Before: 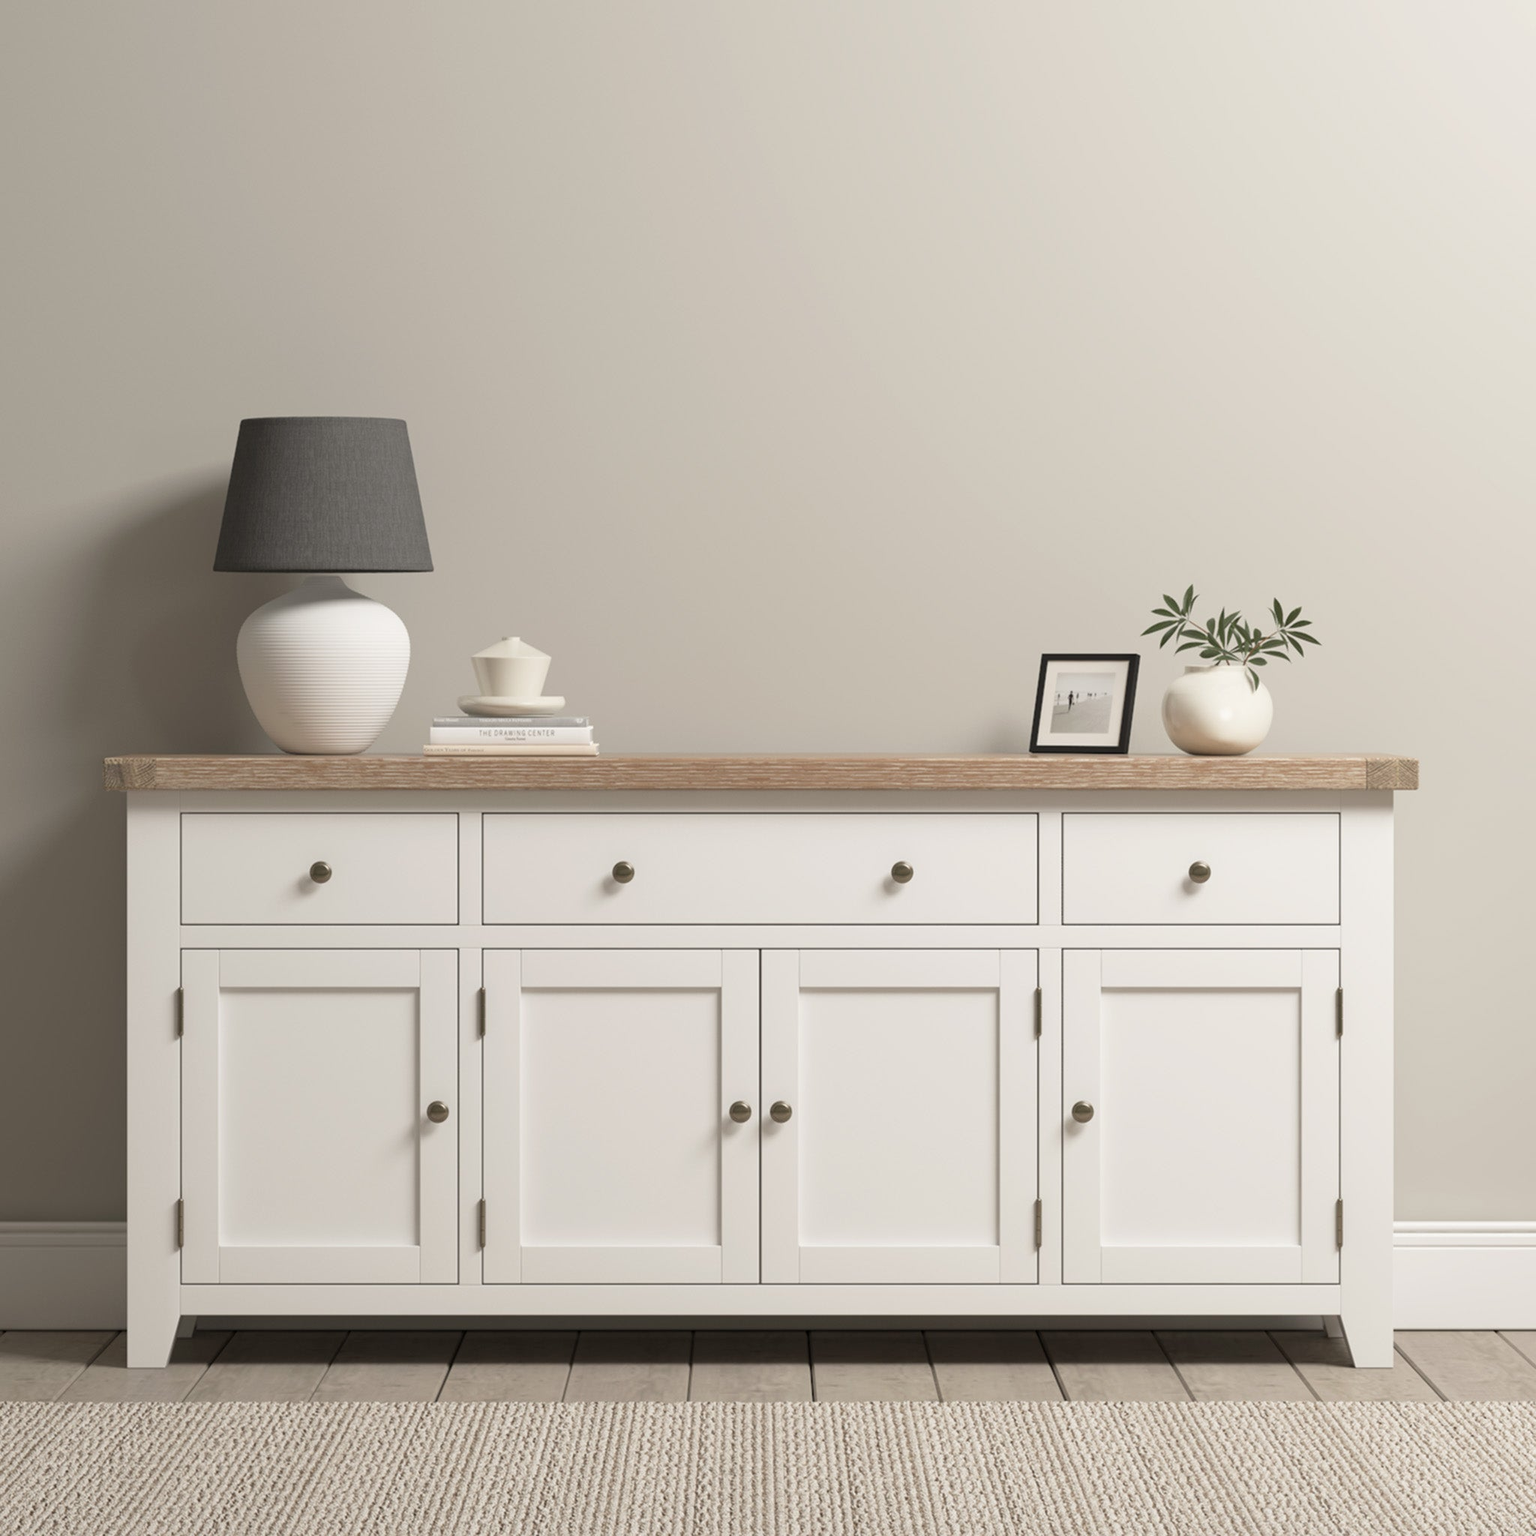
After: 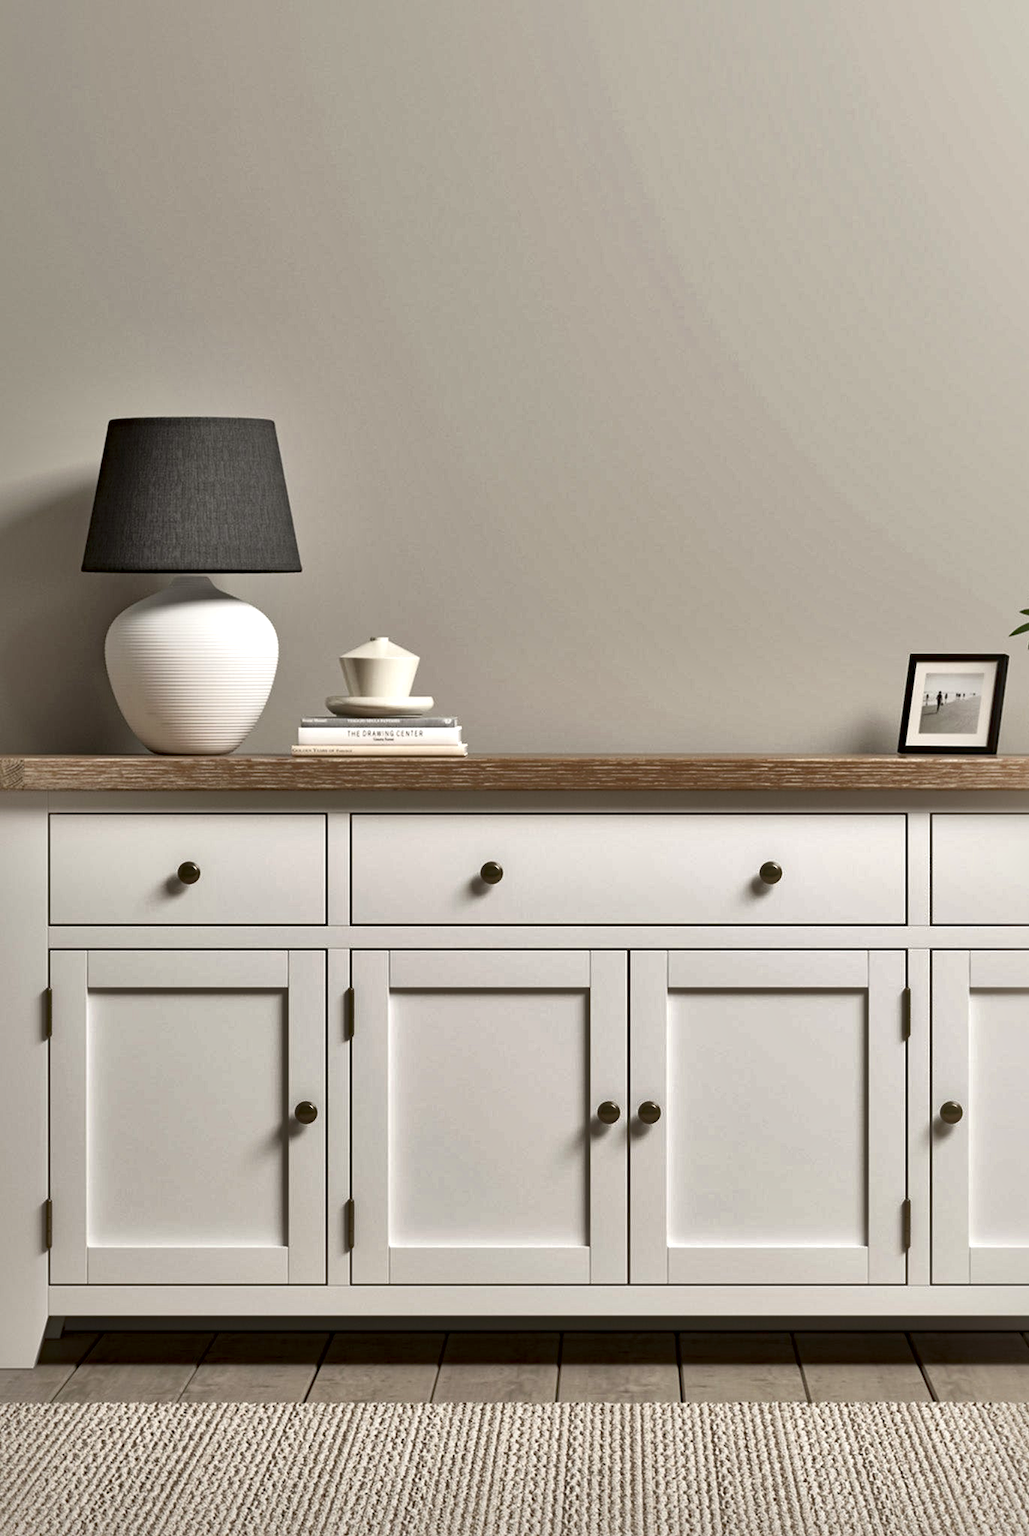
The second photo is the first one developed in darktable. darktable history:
shadows and highlights: on, module defaults
haze removal: strength 0.298, distance 0.248, compatibility mode true, adaptive false
crop and rotate: left 8.609%, right 24.395%
local contrast: mode bilateral grid, contrast 44, coarseness 70, detail 215%, midtone range 0.2
